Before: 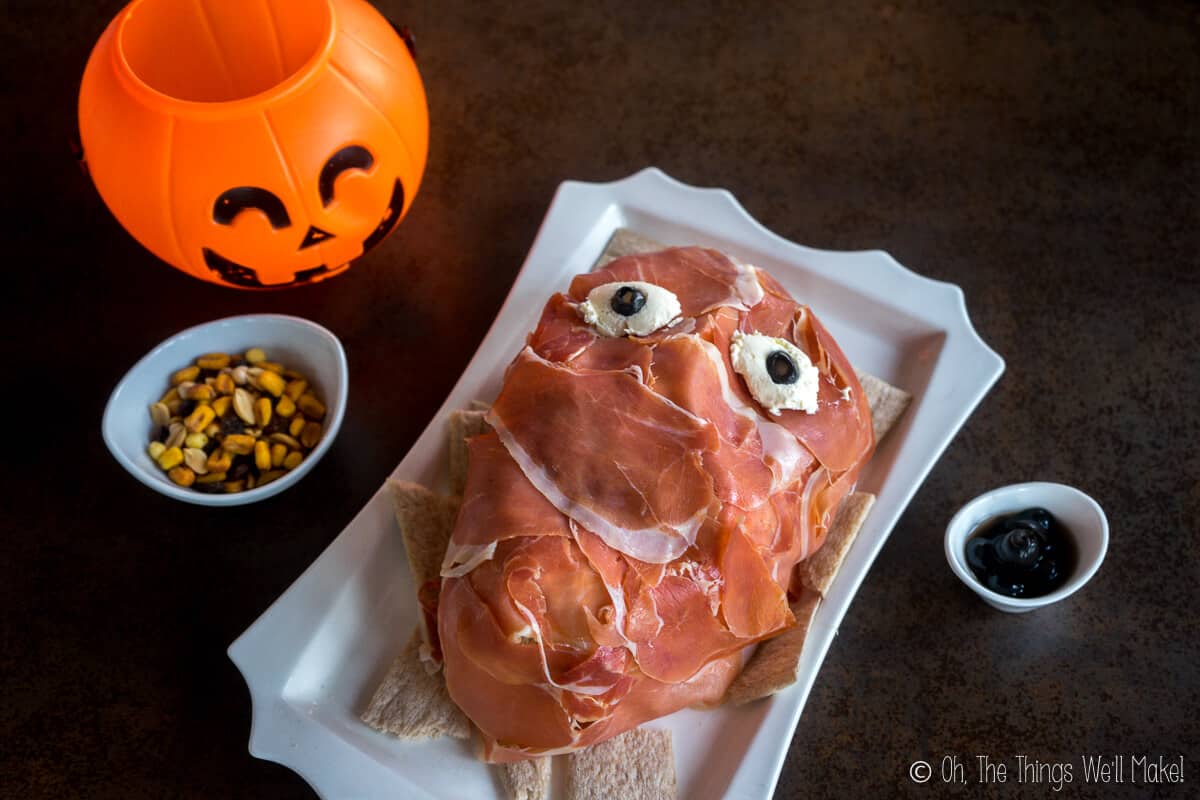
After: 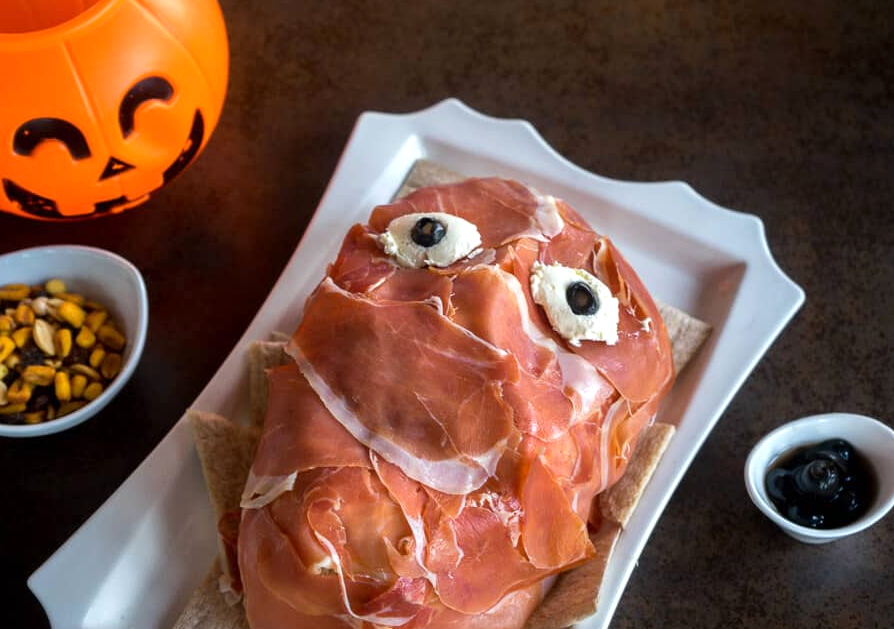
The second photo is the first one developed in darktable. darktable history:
exposure: exposure 0.188 EV, compensate exposure bias true, compensate highlight preservation false
crop: left 16.745%, top 8.718%, right 8.686%, bottom 12.54%
